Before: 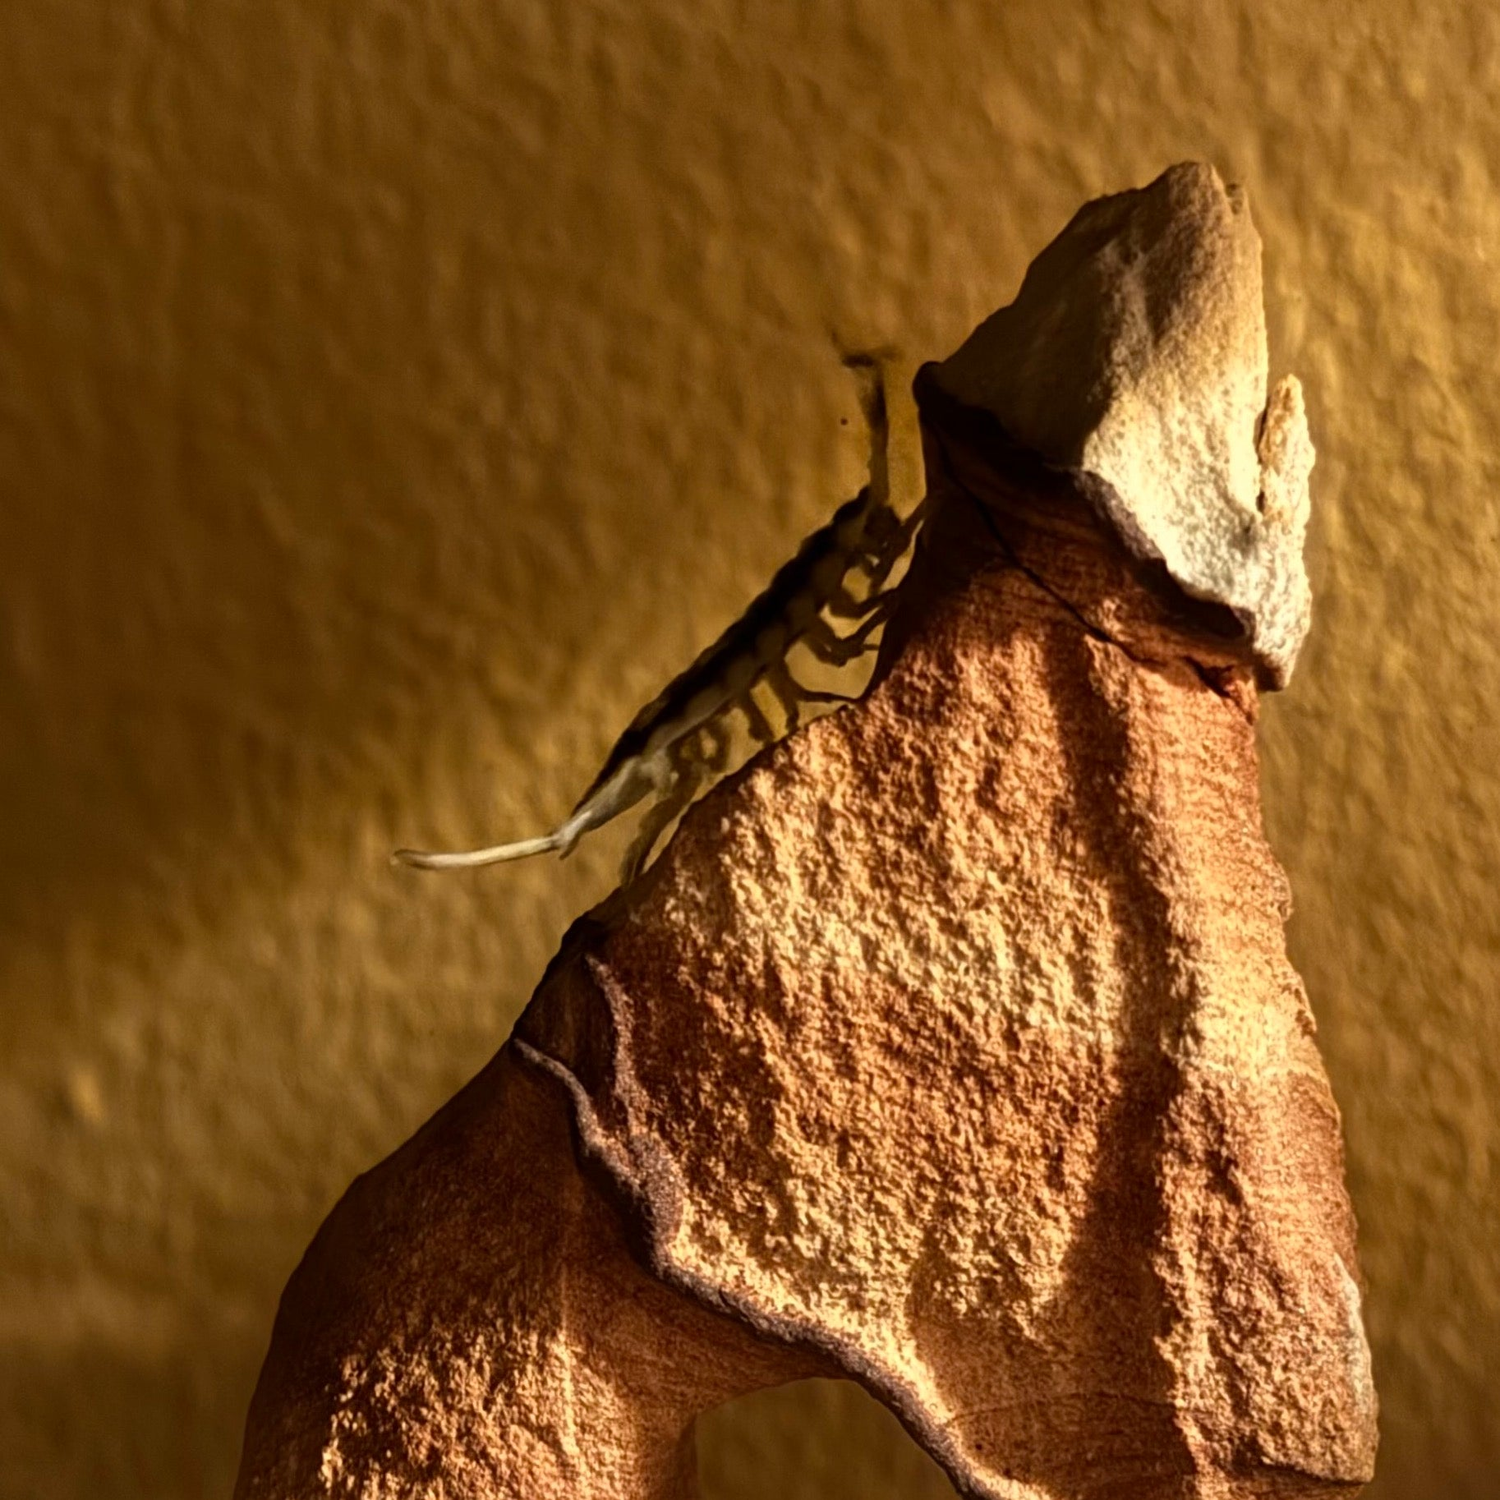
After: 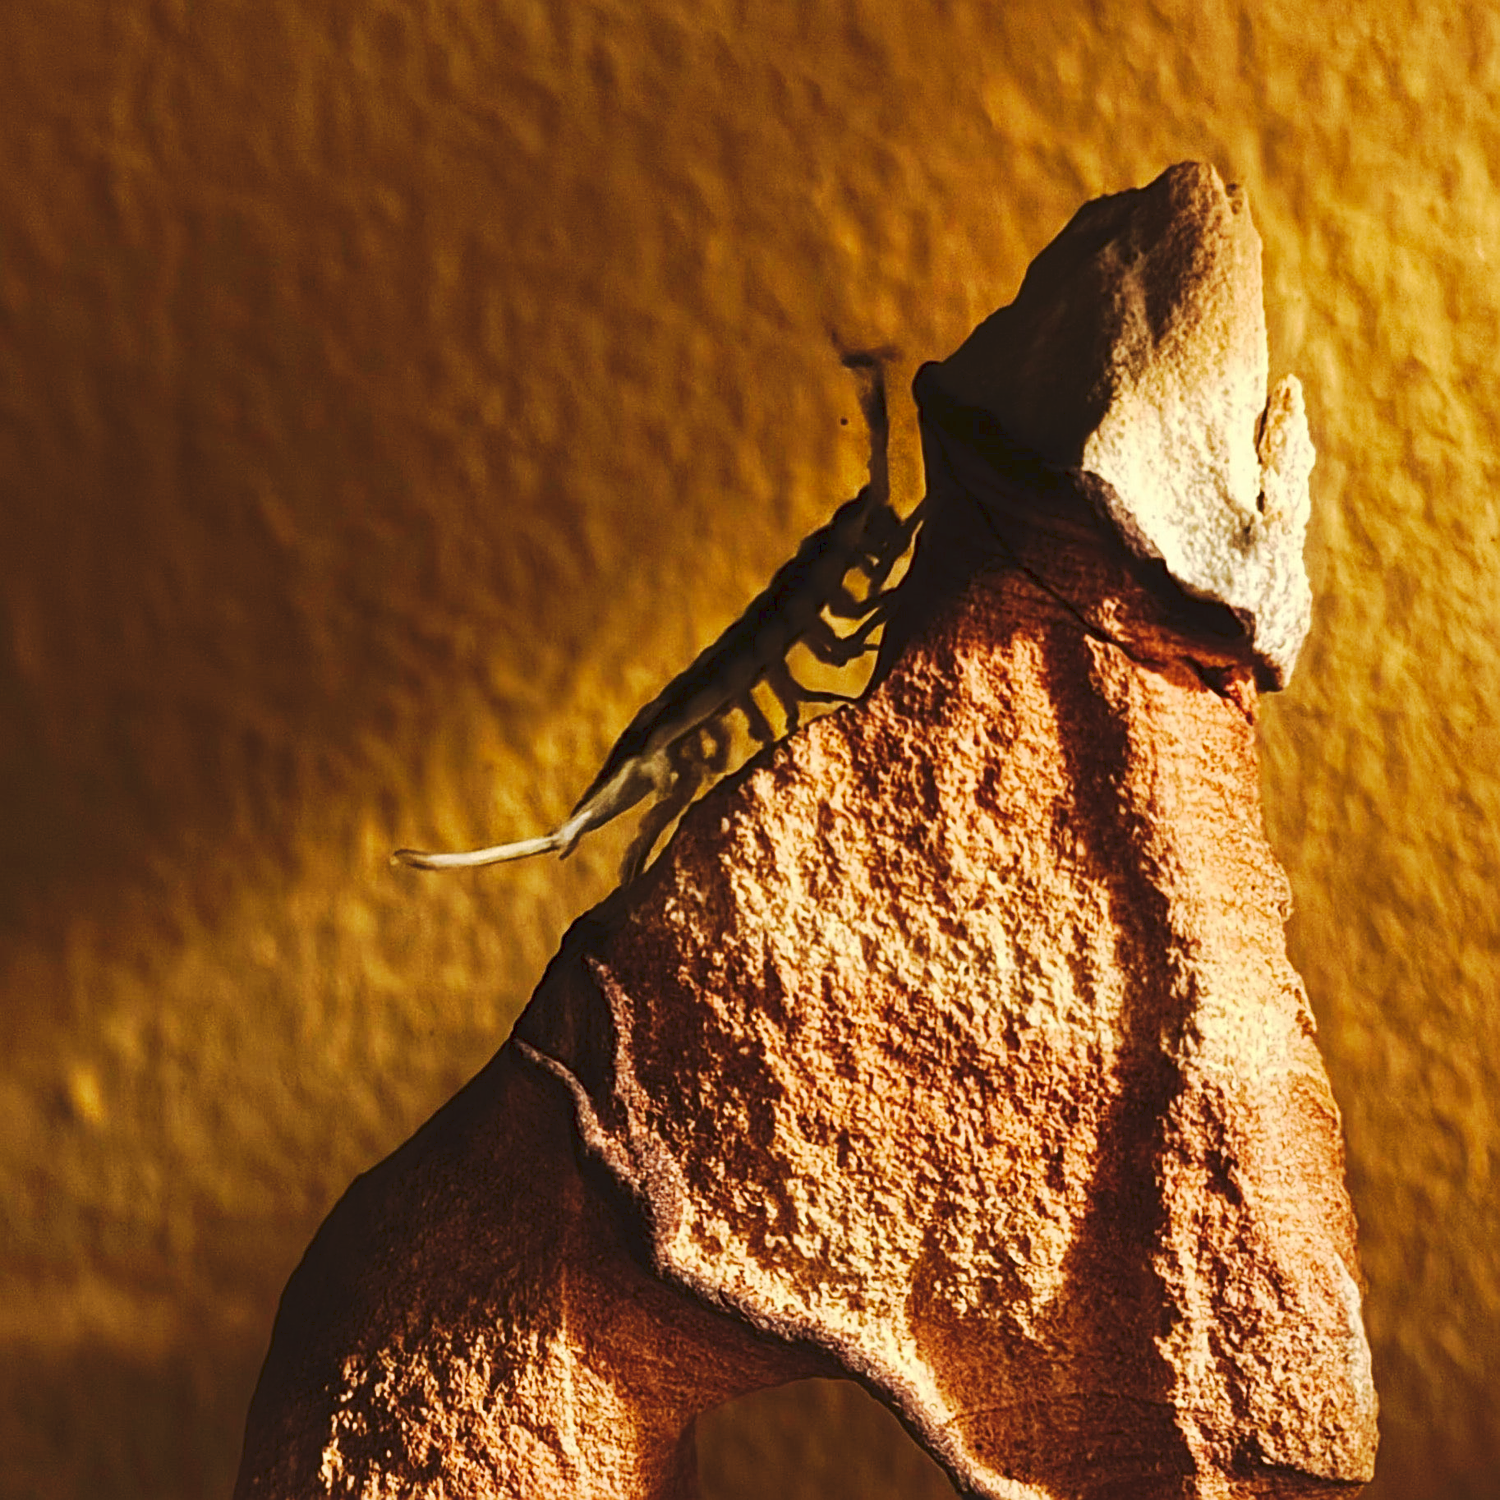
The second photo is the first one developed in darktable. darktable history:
sharpen: on, module defaults
tone curve: curves: ch0 [(0, 0) (0.003, 0.062) (0.011, 0.07) (0.025, 0.083) (0.044, 0.094) (0.069, 0.105) (0.1, 0.117) (0.136, 0.136) (0.177, 0.164) (0.224, 0.201) (0.277, 0.256) (0.335, 0.335) (0.399, 0.424) (0.468, 0.529) (0.543, 0.641) (0.623, 0.725) (0.709, 0.787) (0.801, 0.849) (0.898, 0.917) (1, 1)], preserve colors none
